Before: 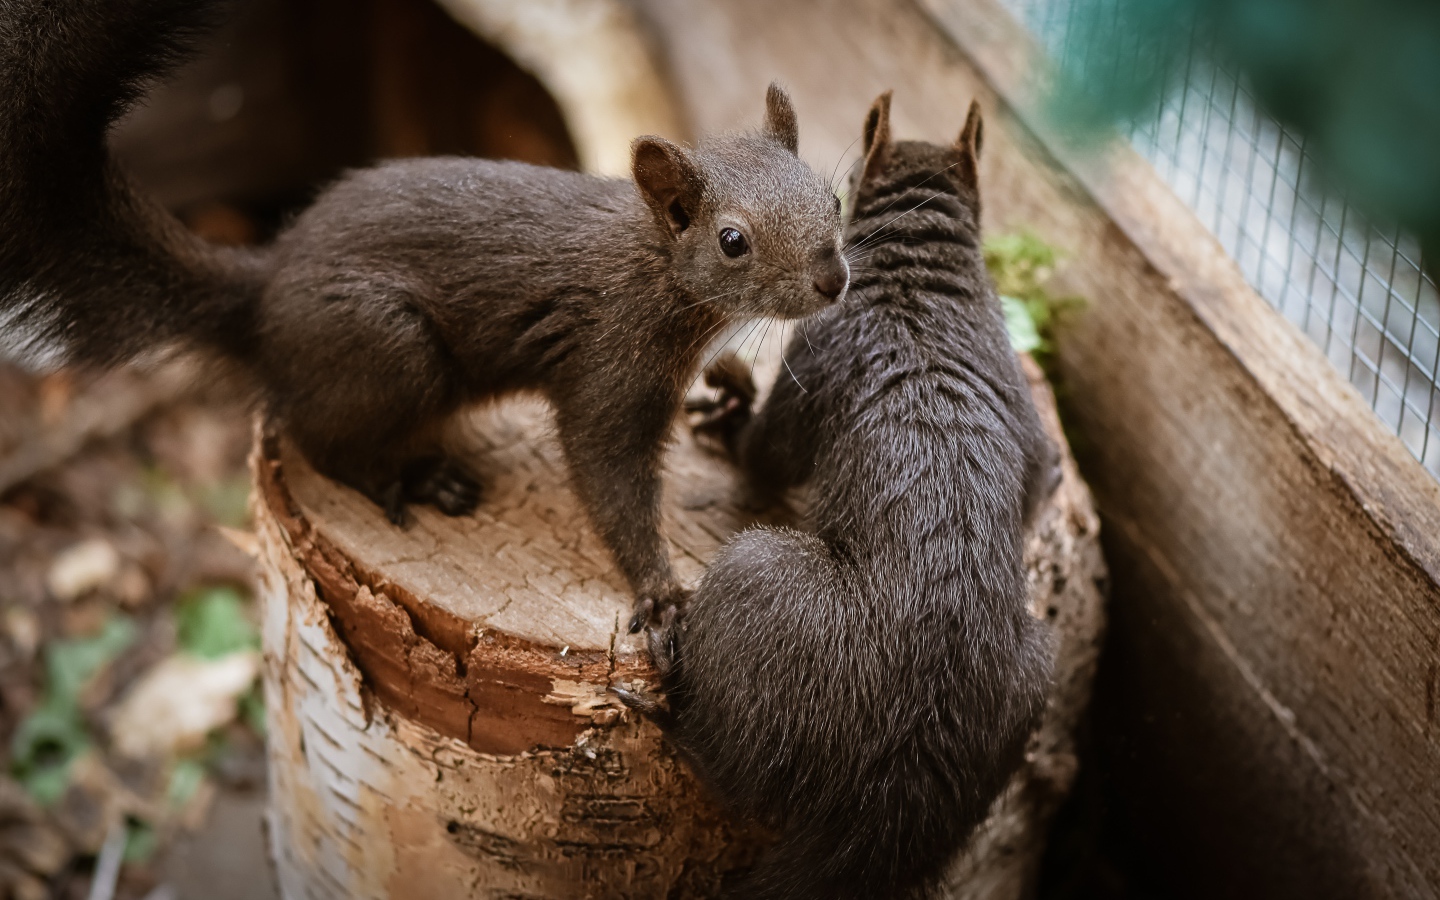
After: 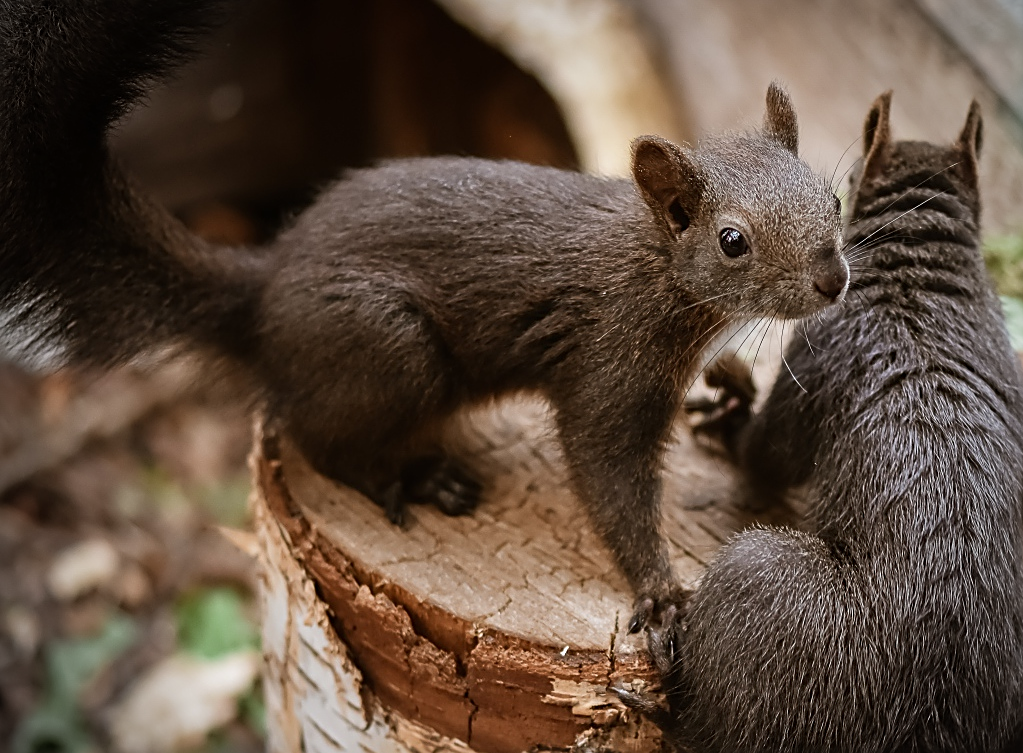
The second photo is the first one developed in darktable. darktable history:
vignetting: on, module defaults
crop: right 28.938%, bottom 16.301%
sharpen: on, module defaults
